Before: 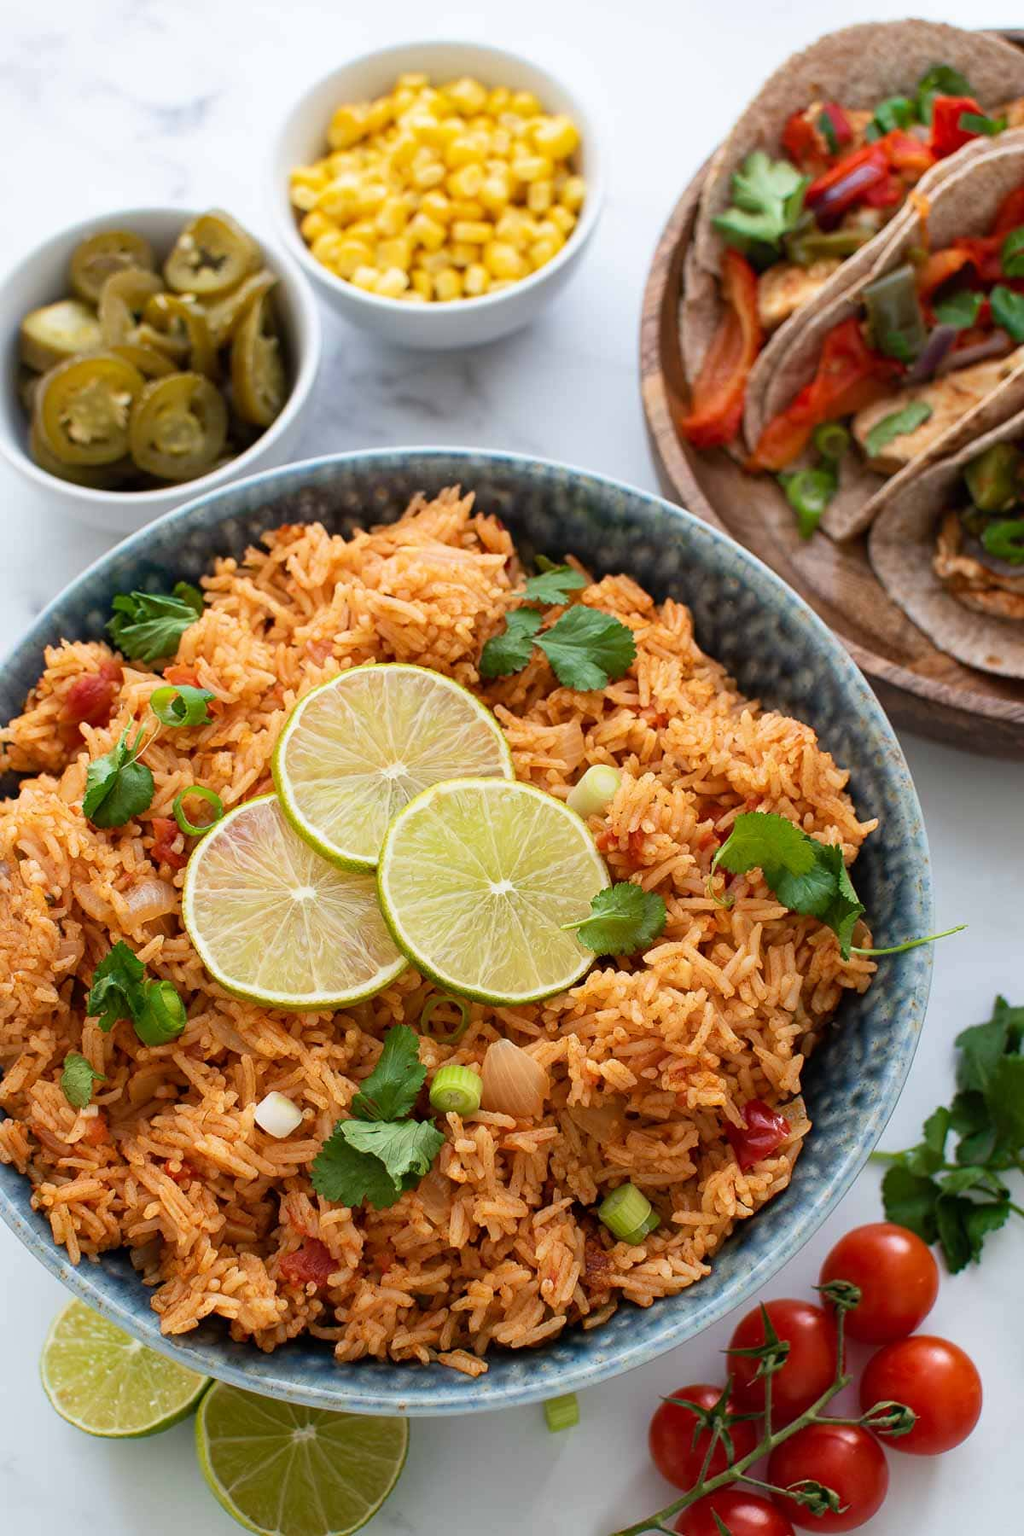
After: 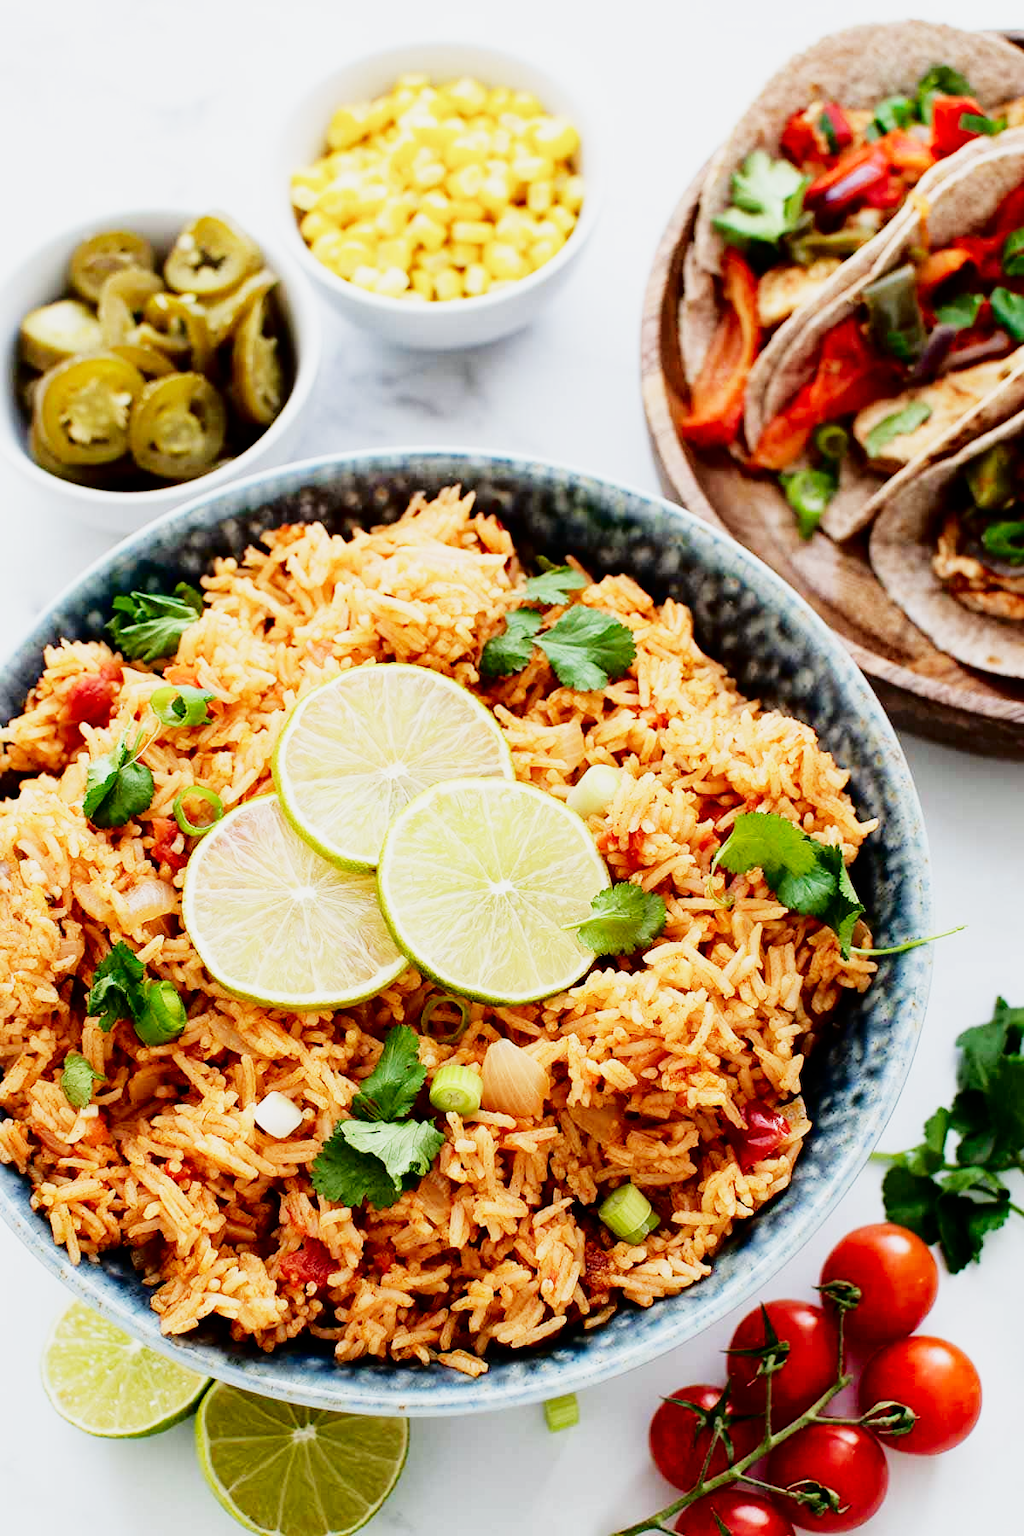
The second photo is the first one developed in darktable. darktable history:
white balance: red 0.986, blue 1.01
fill light: exposure -2 EV, width 8.6
sigmoid: contrast 1.8, skew -0.2, preserve hue 0%, red attenuation 0.1, red rotation 0.035, green attenuation 0.1, green rotation -0.017, blue attenuation 0.15, blue rotation -0.052, base primaries Rec2020
exposure: black level correction 0, exposure 0.9 EV, compensate highlight preservation false
